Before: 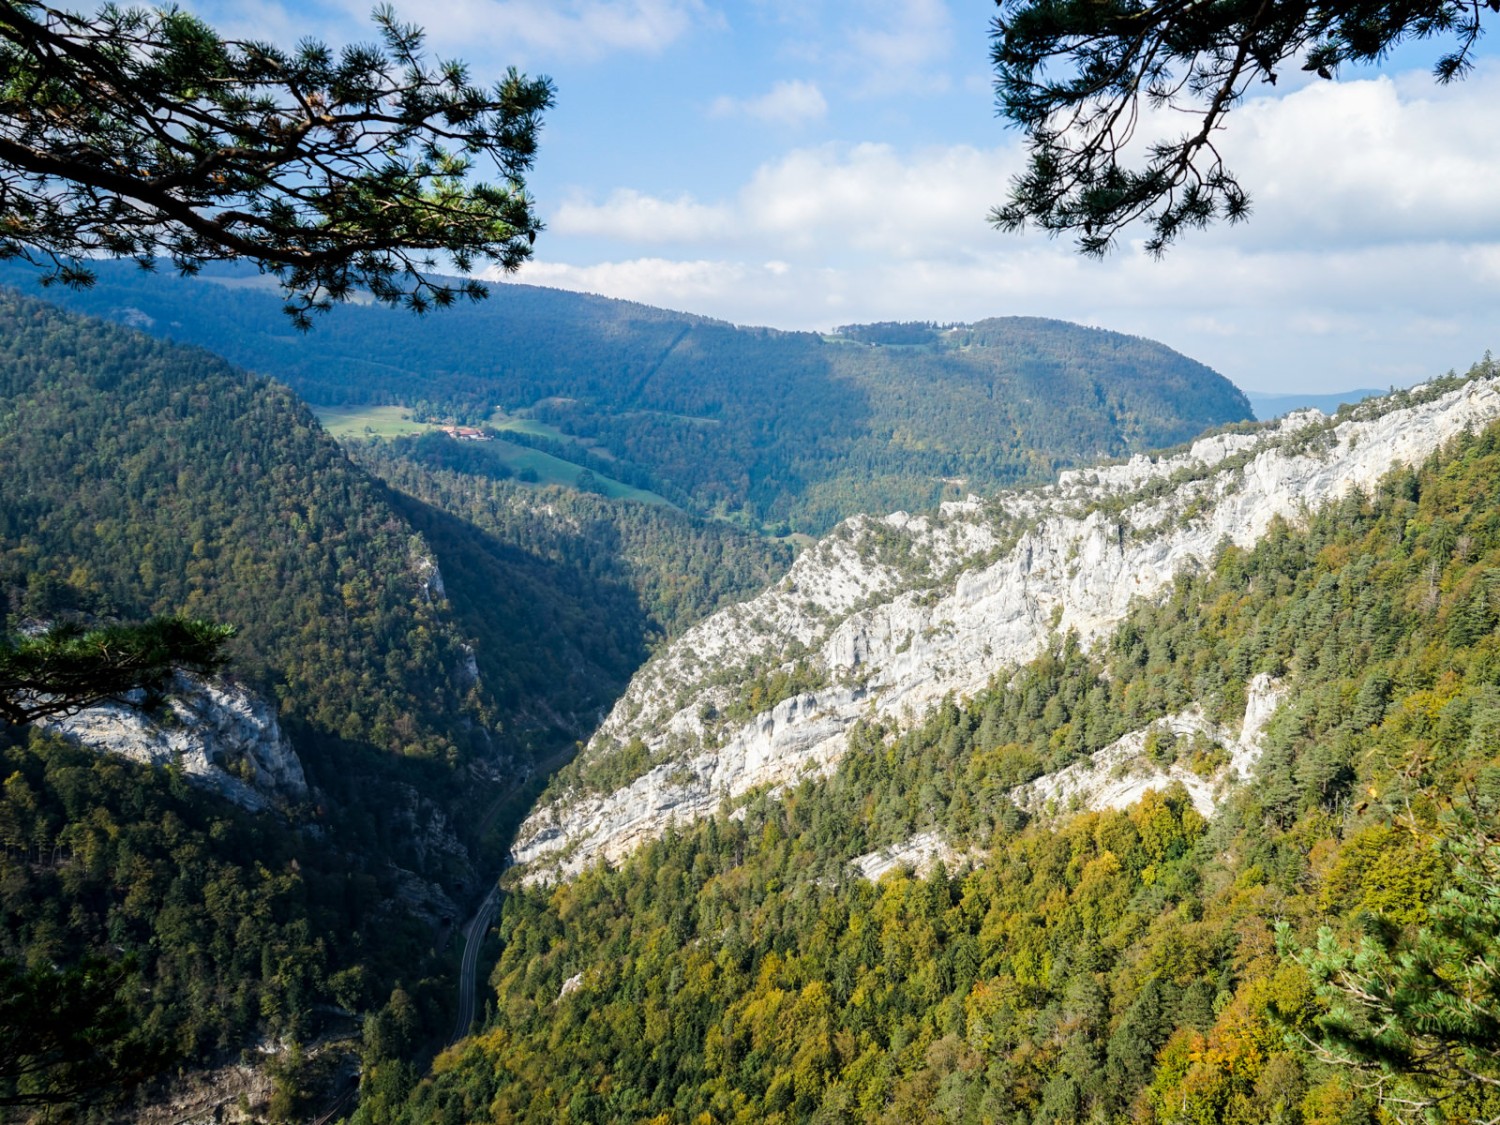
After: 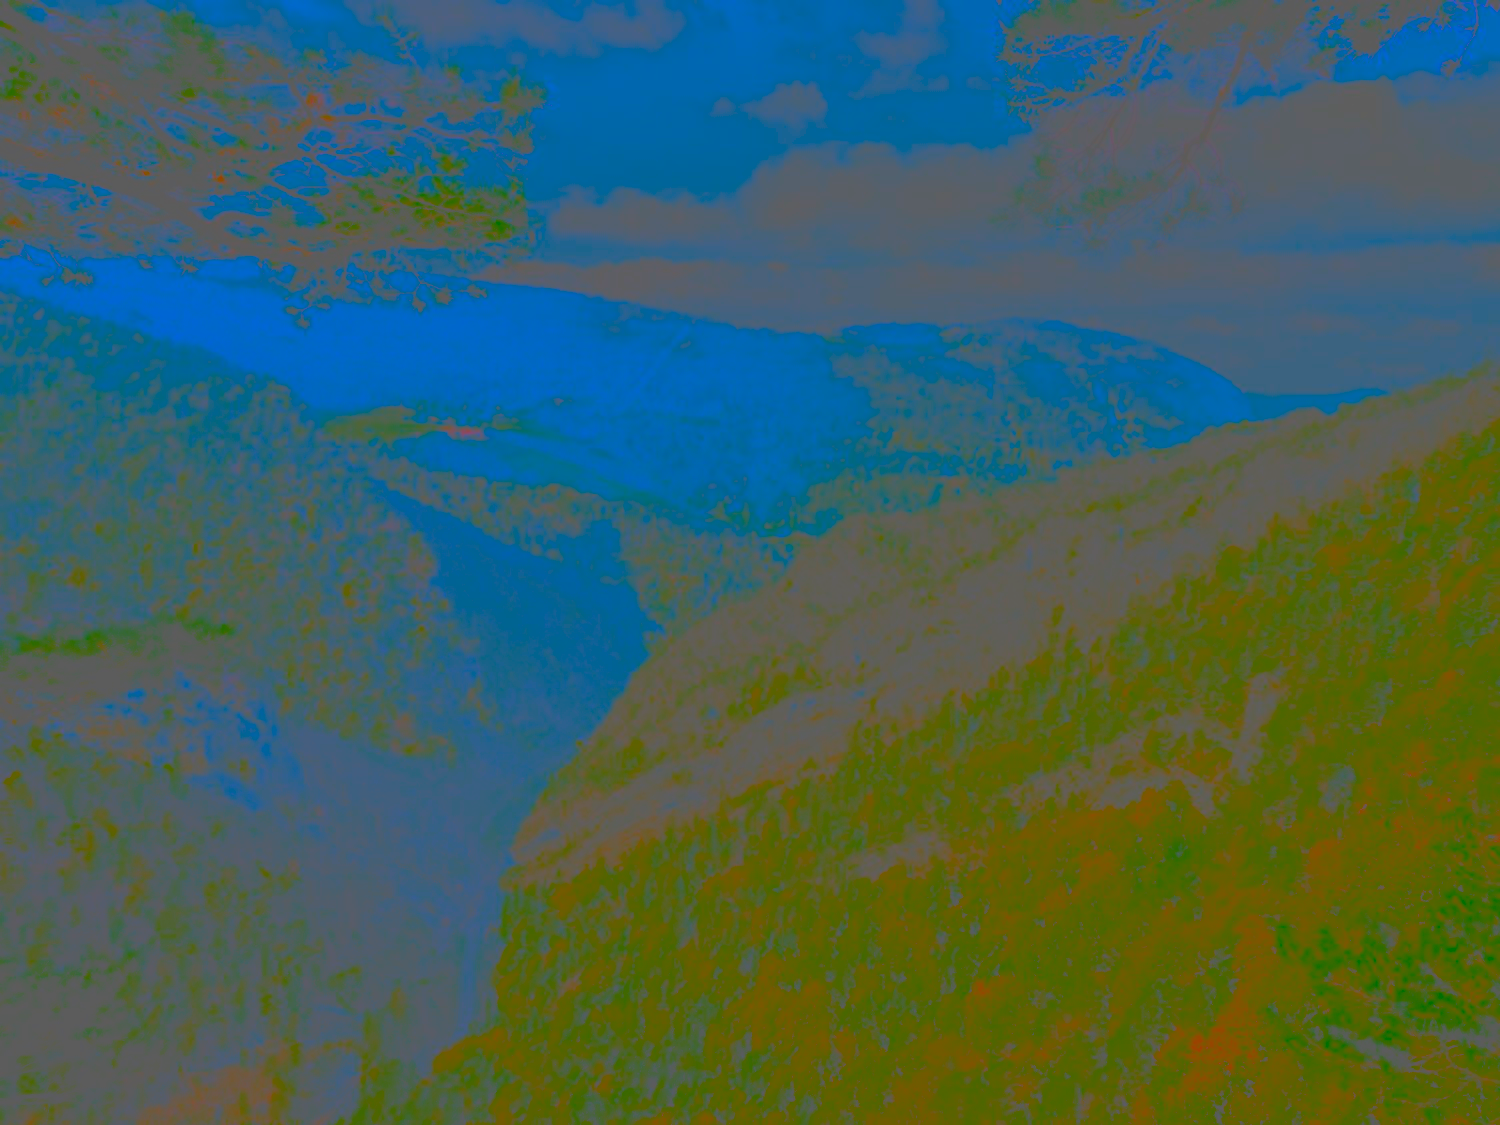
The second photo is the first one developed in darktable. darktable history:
contrast brightness saturation: contrast -0.99, brightness -0.17, saturation 0.75
local contrast: on, module defaults
